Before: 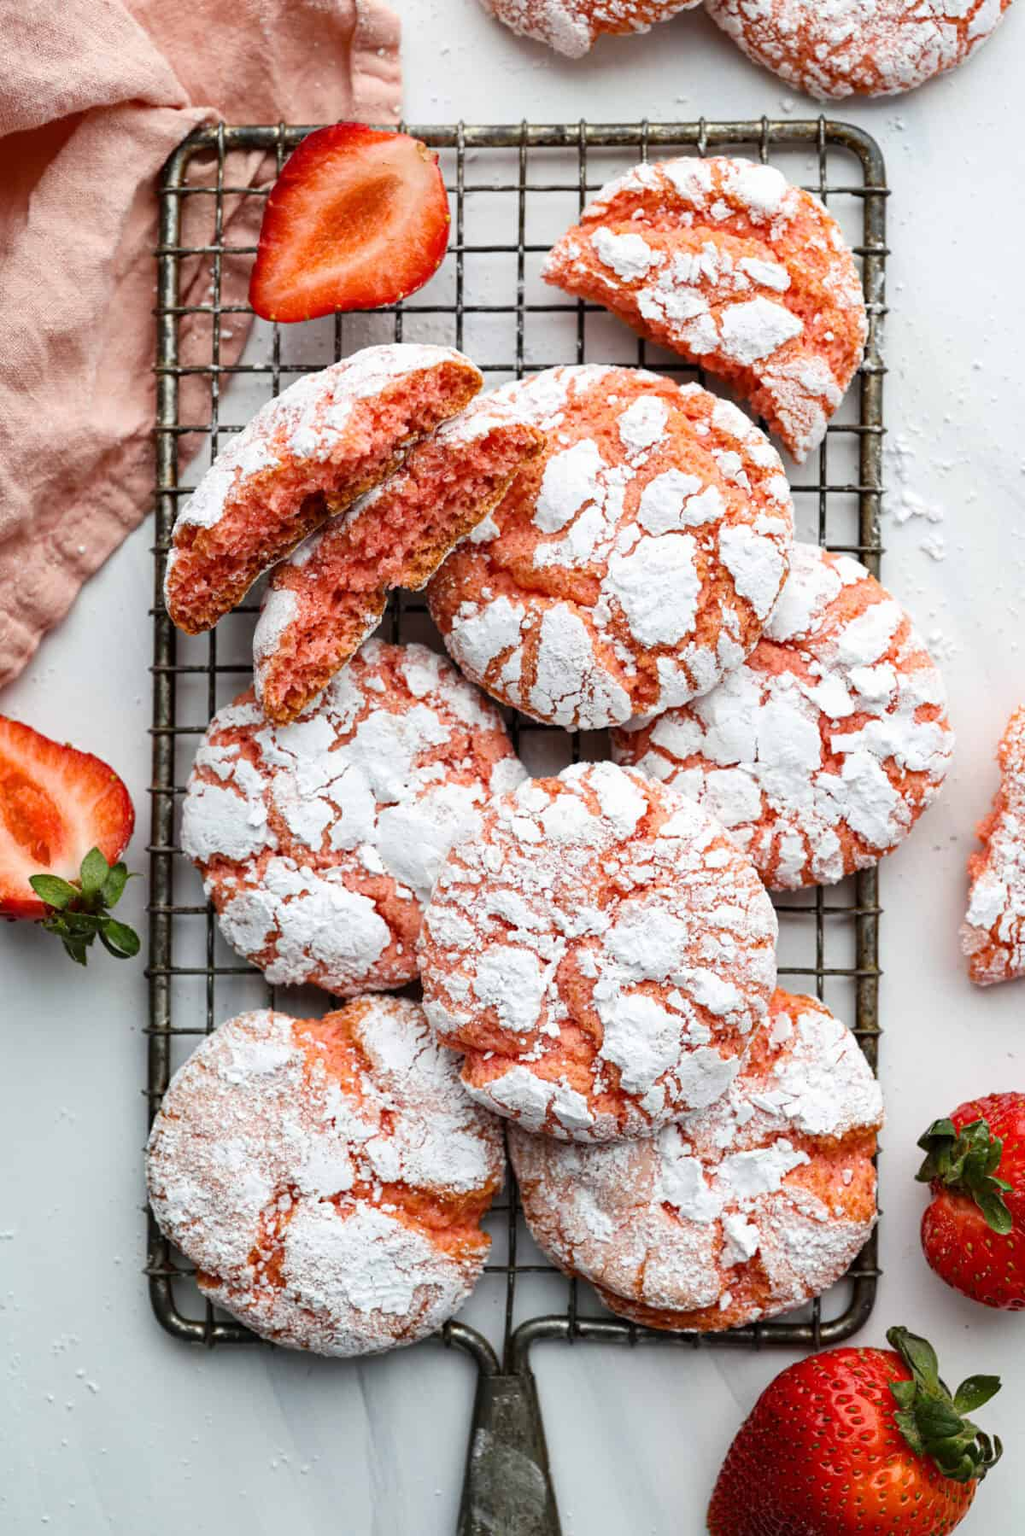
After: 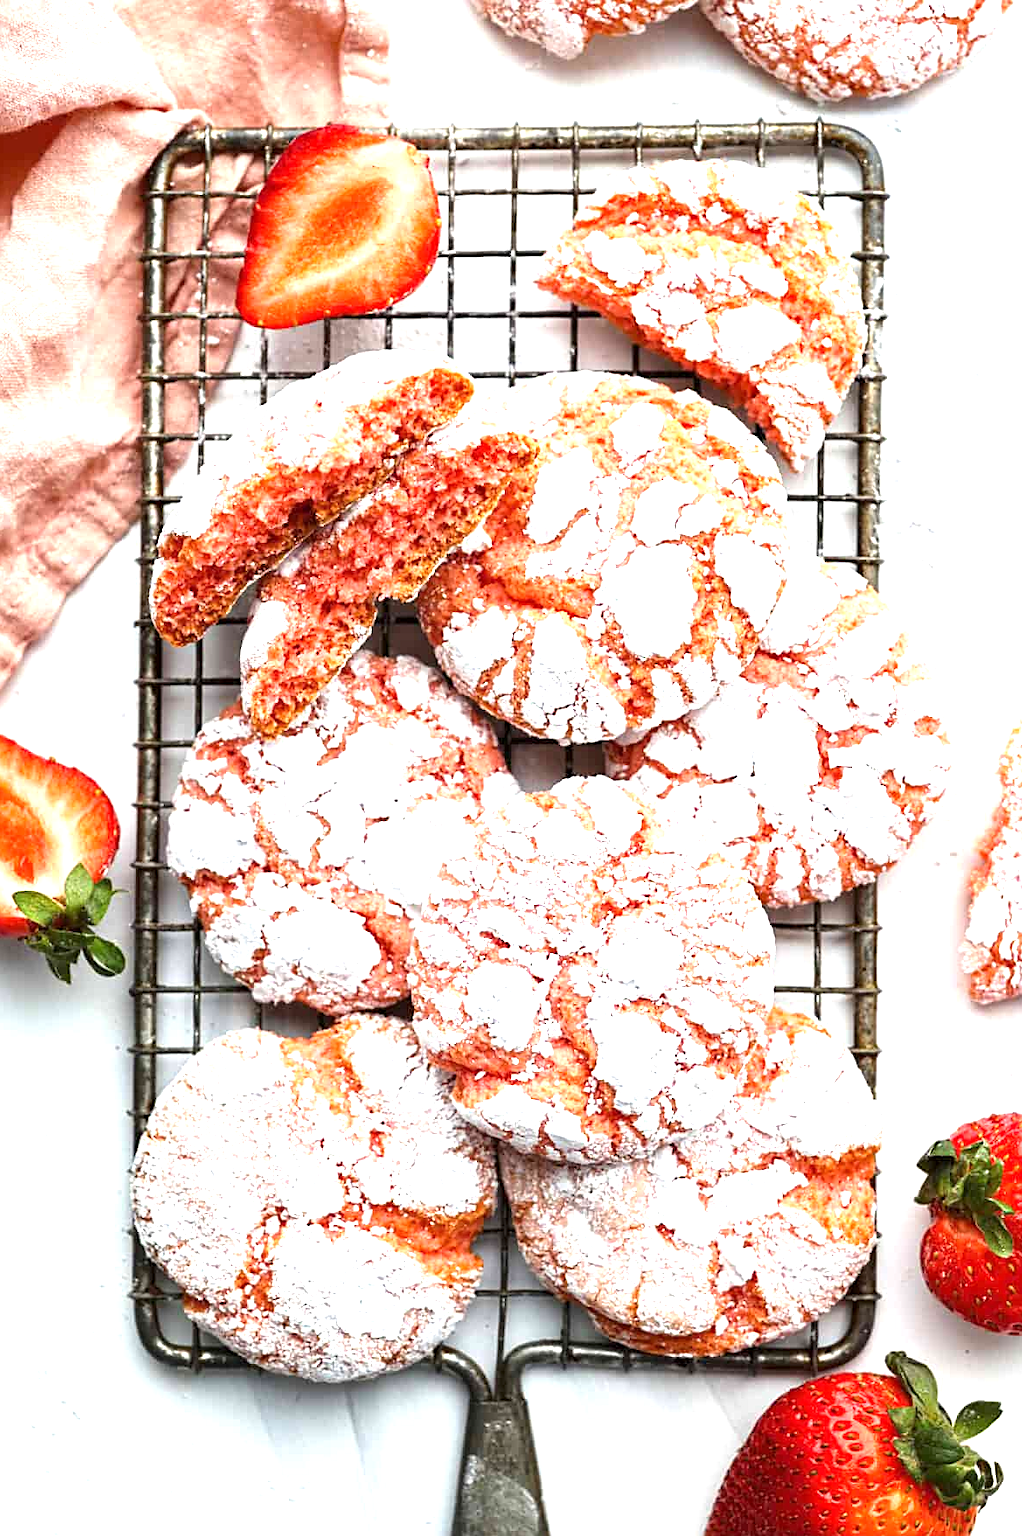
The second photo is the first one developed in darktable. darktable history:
sharpen: on, module defaults
crop: left 1.691%, right 0.277%, bottom 1.821%
exposure: black level correction 0, exposure 1.199 EV, compensate highlight preservation false
